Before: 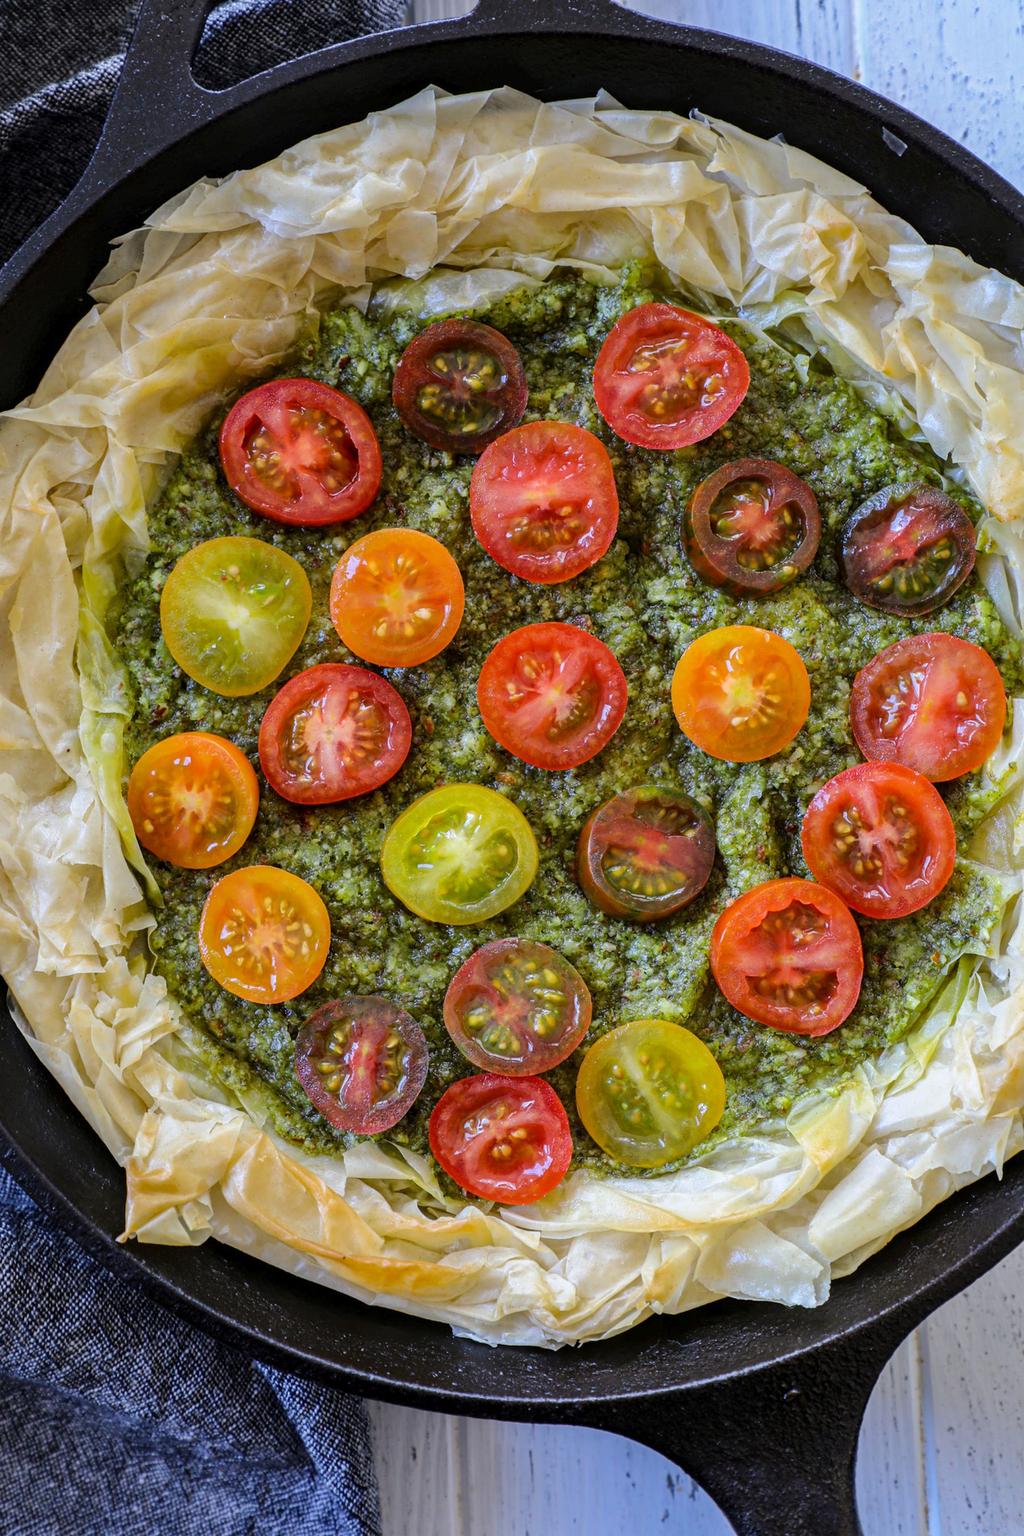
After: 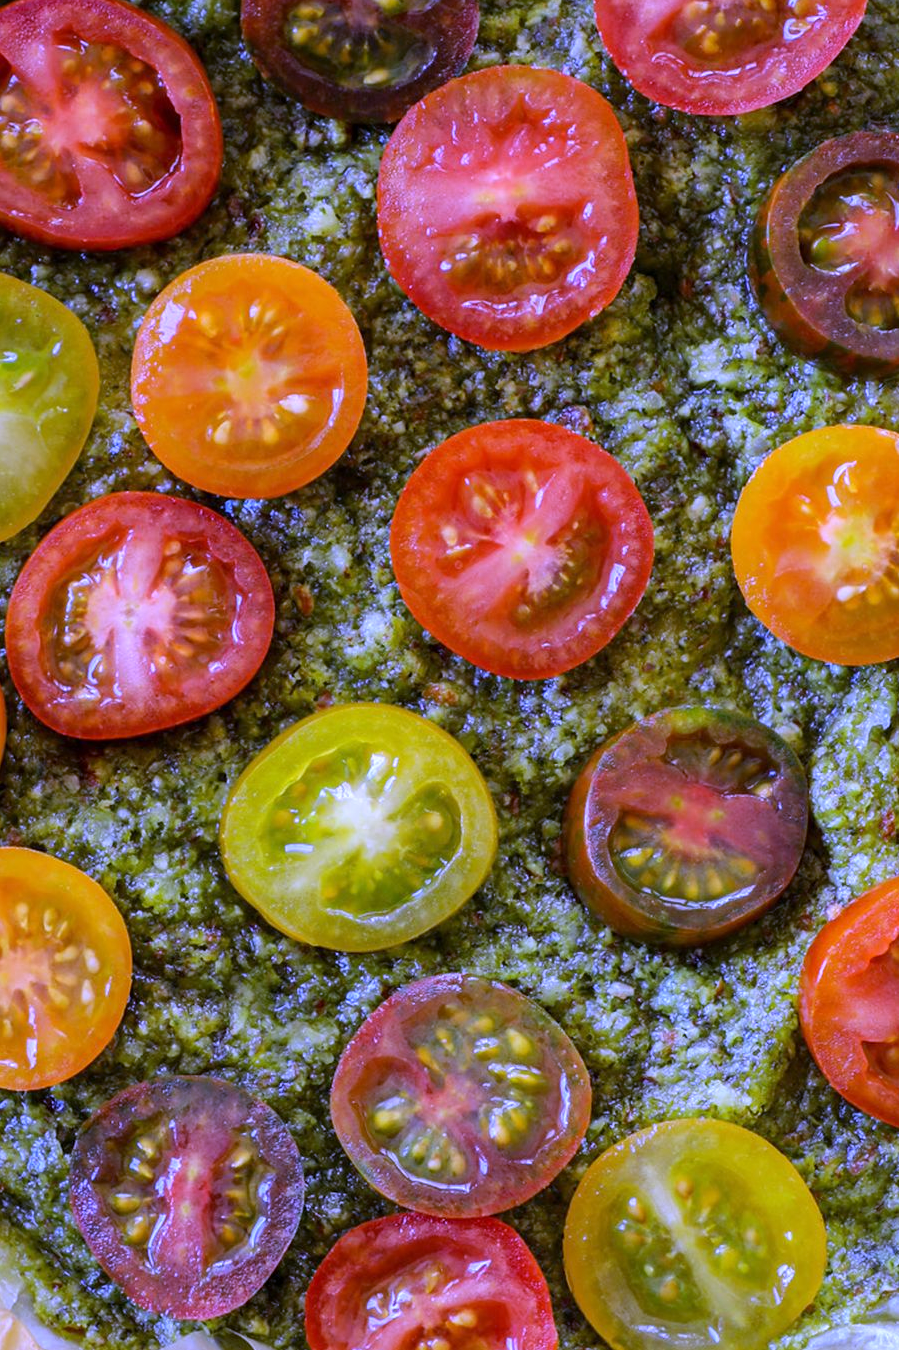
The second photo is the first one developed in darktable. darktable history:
white balance: red 0.98, blue 1.61
crop: left 25%, top 25%, right 25%, bottom 25%
